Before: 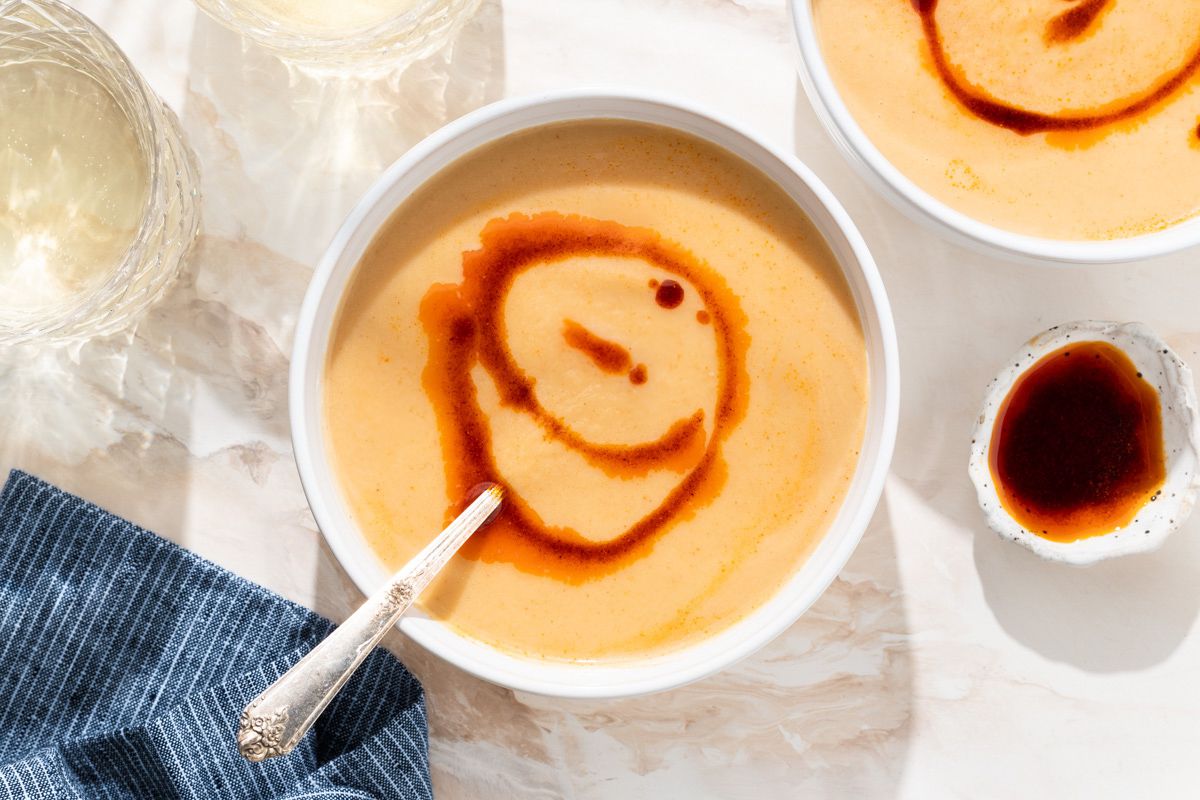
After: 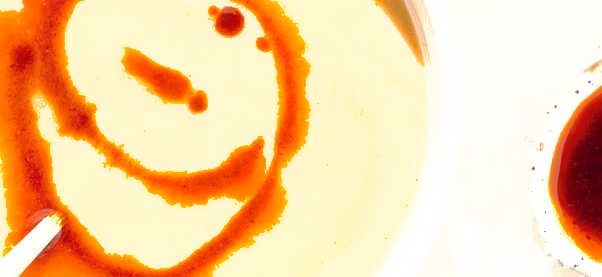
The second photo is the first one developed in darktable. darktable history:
base curve: curves: ch0 [(0, 0) (0.262, 0.32) (0.722, 0.705) (1, 1)], preserve colors none
shadows and highlights: on, module defaults
crop: left 36.667%, top 34.235%, right 13.116%, bottom 31.031%
exposure: black level correction 0, exposure 1.103 EV, compensate exposure bias true, compensate highlight preservation false
